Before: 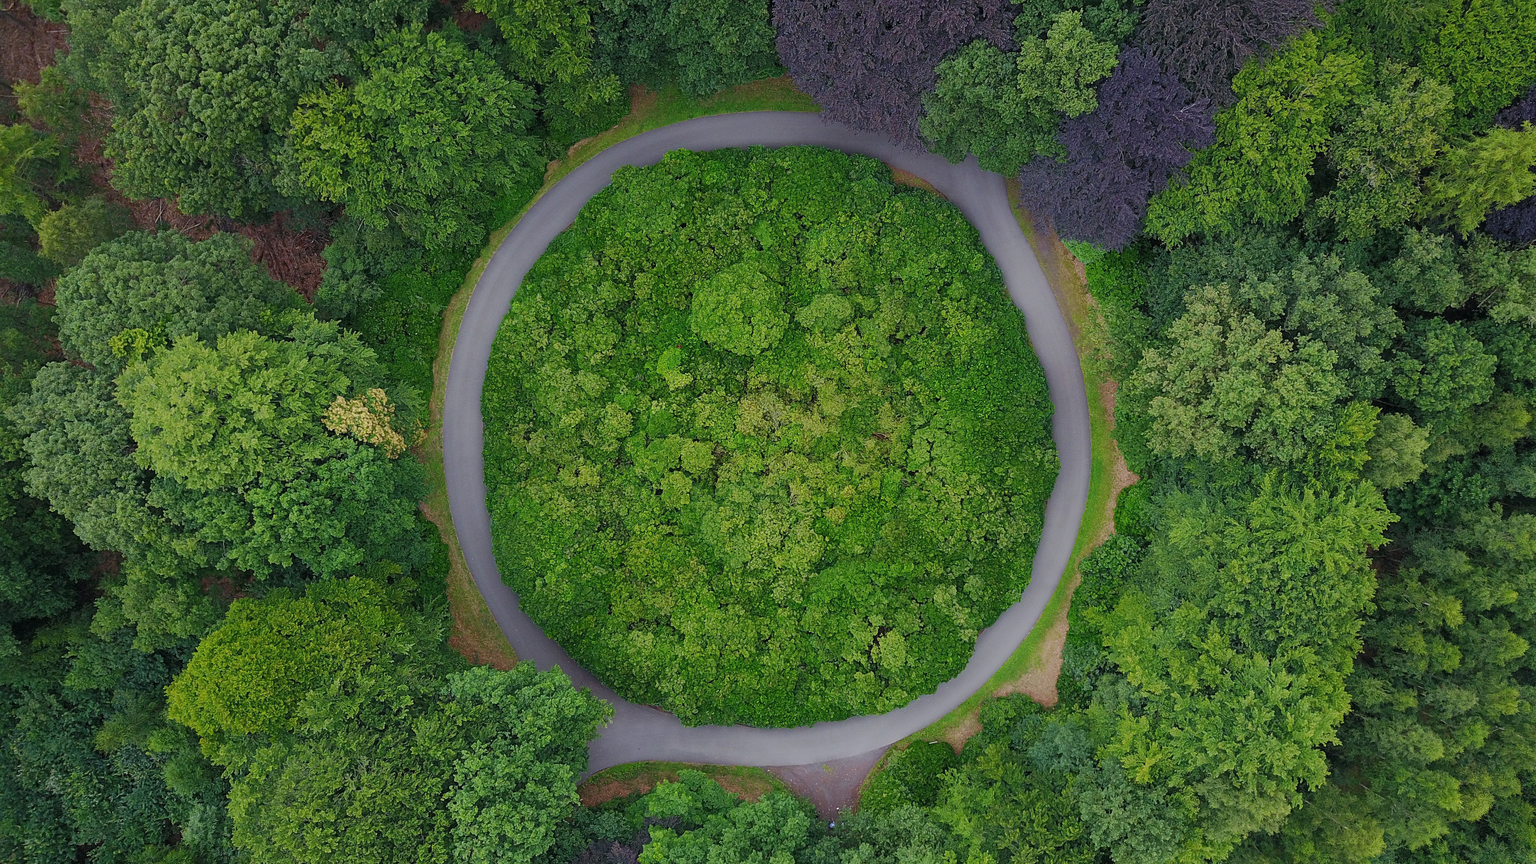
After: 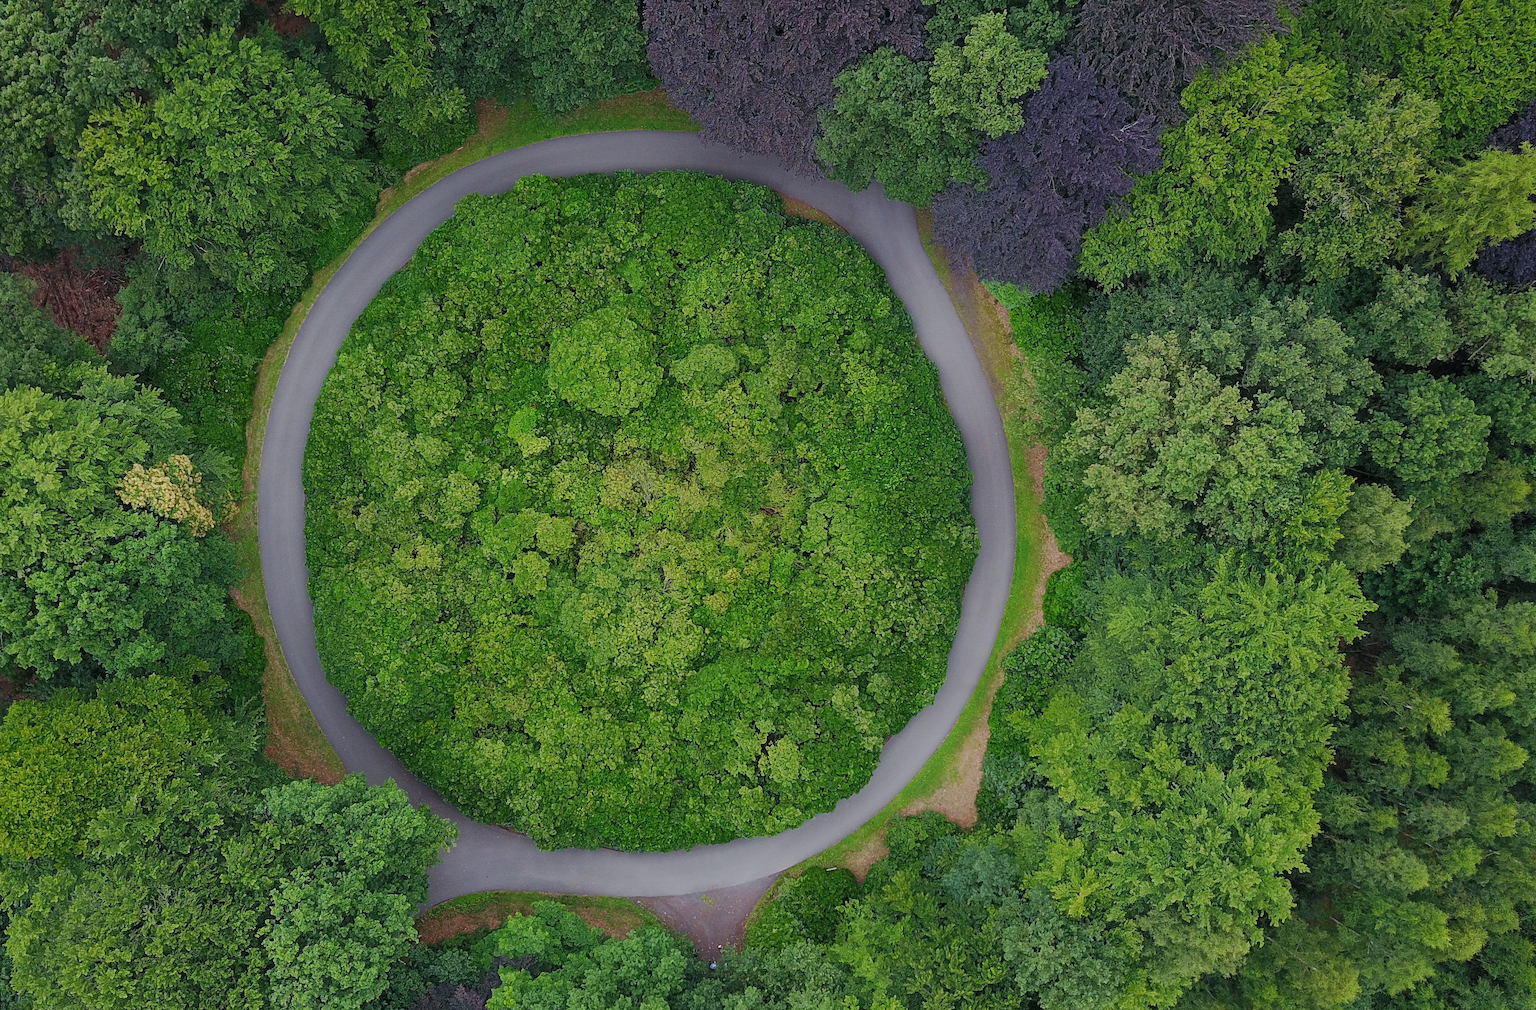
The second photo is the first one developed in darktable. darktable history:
crop and rotate: left 14.511%
